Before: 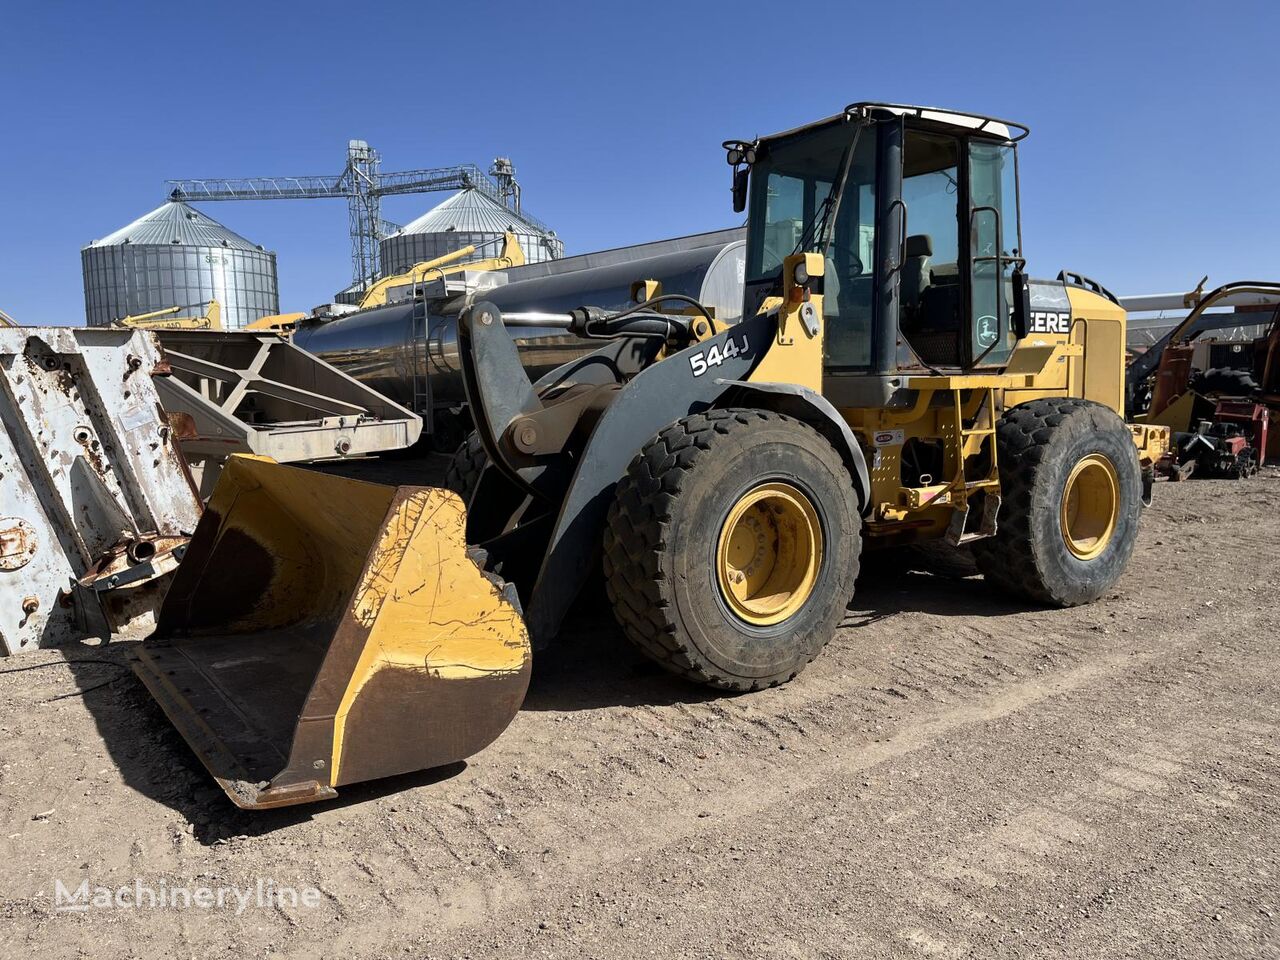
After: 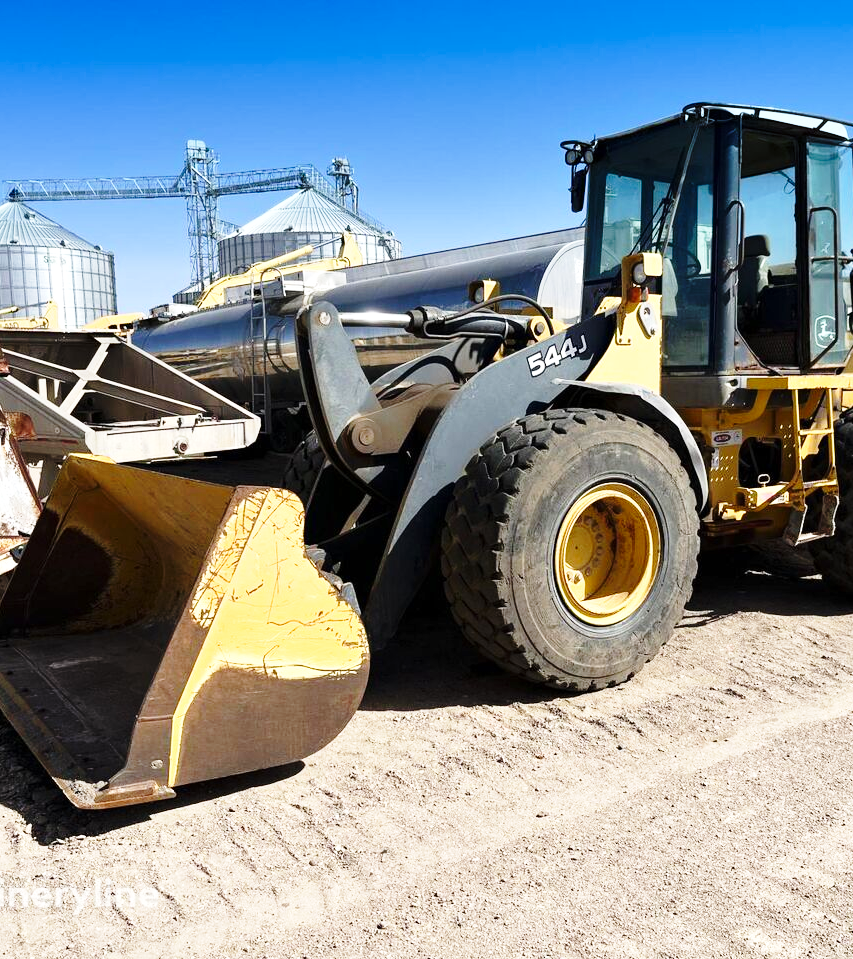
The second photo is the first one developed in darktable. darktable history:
tone equalizer: on, module defaults
exposure: exposure 0.375 EV, compensate highlight preservation false
base curve: curves: ch0 [(0, 0) (0.028, 0.03) (0.121, 0.232) (0.46, 0.748) (0.859, 0.968) (1, 1)], preserve colors none
graduated density: density 2.02 EV, hardness 44%, rotation 0.374°, offset 8.21, hue 208.8°, saturation 97%
crop and rotate: left 12.673%, right 20.66%
